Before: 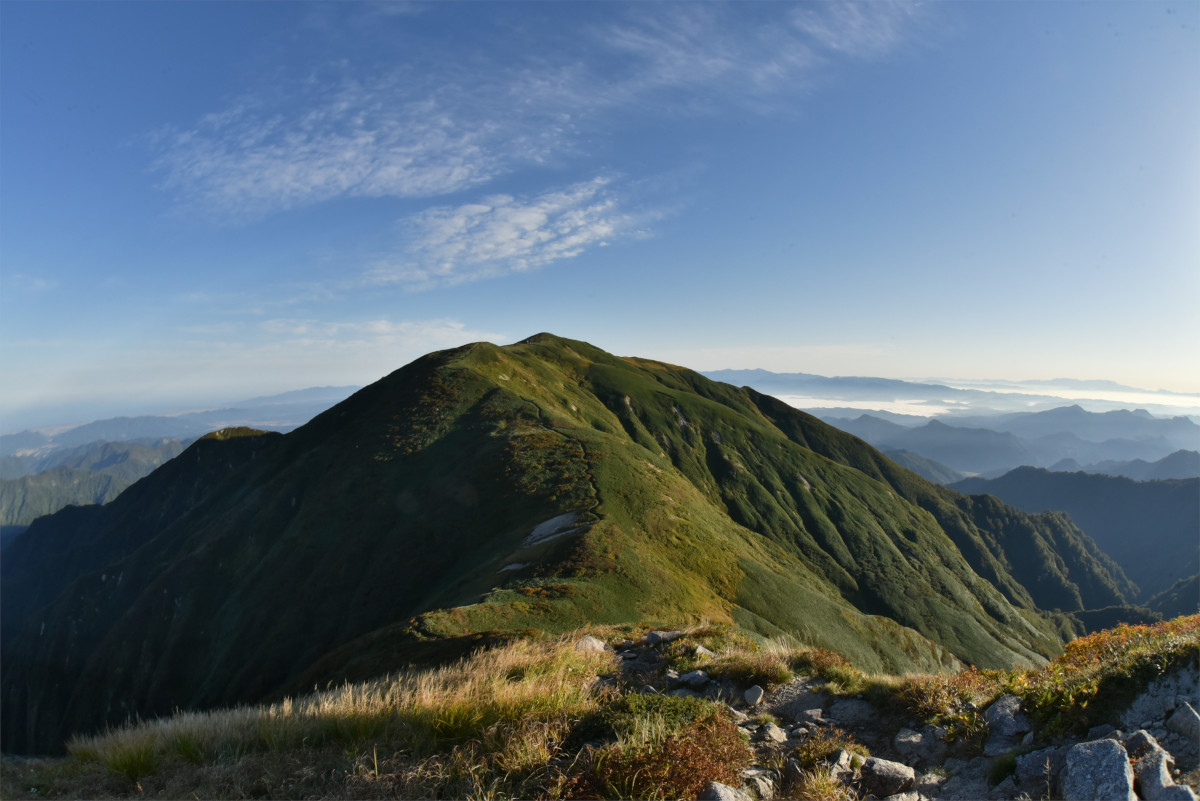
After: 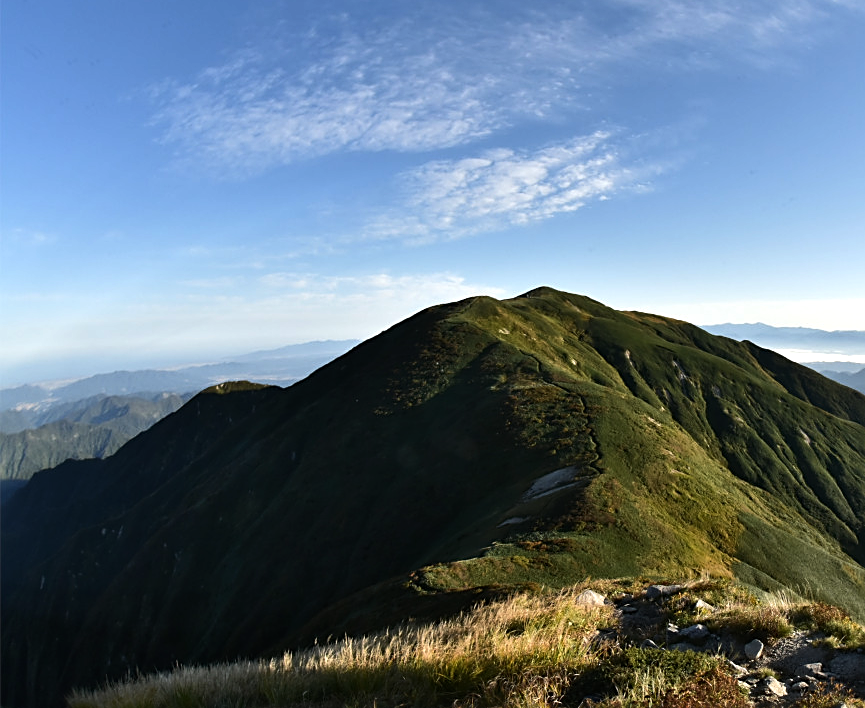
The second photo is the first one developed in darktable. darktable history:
tone equalizer: -8 EV -0.731 EV, -7 EV -0.723 EV, -6 EV -0.605 EV, -5 EV -0.416 EV, -3 EV 0.385 EV, -2 EV 0.6 EV, -1 EV 0.698 EV, +0 EV 0.754 EV, edges refinement/feathering 500, mask exposure compensation -1.57 EV, preserve details no
crop: top 5.763%, right 27.858%, bottom 5.756%
sharpen: on, module defaults
